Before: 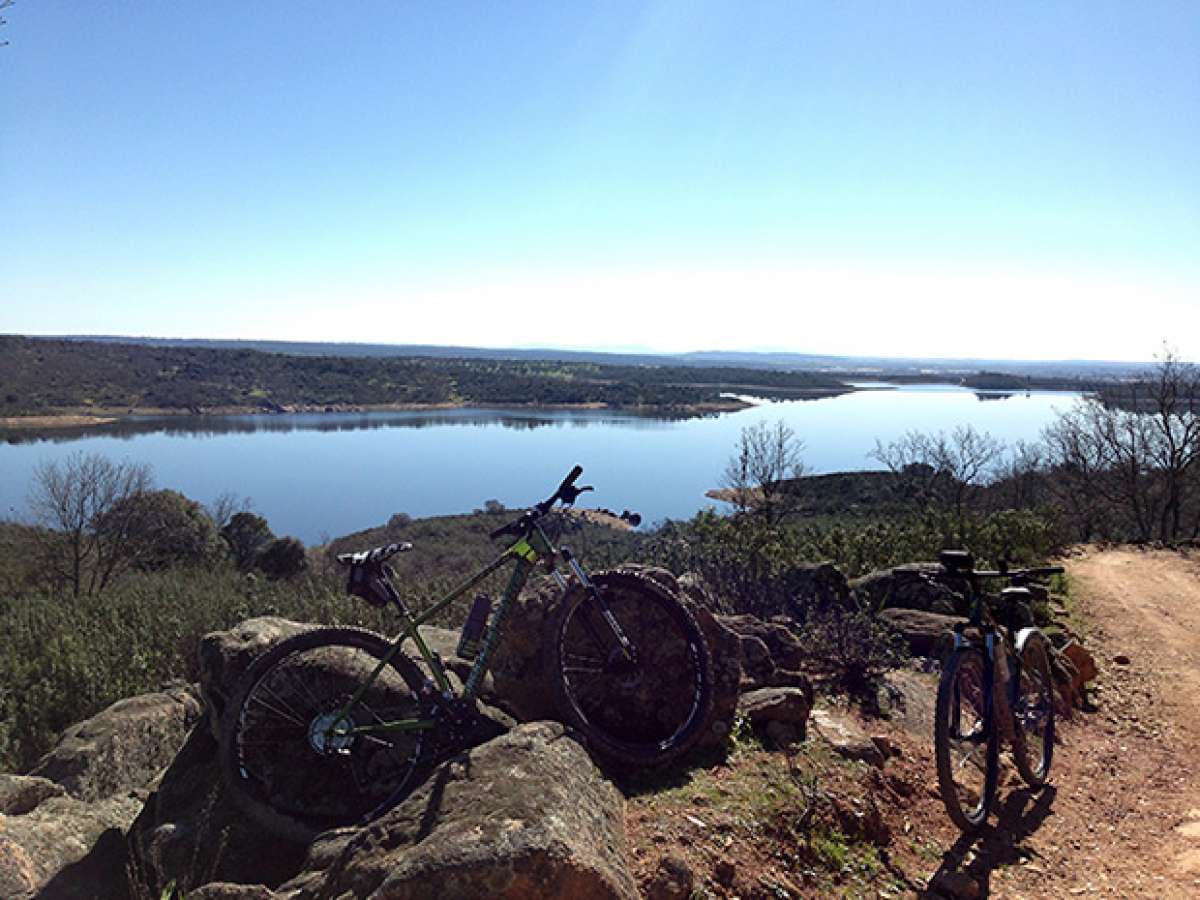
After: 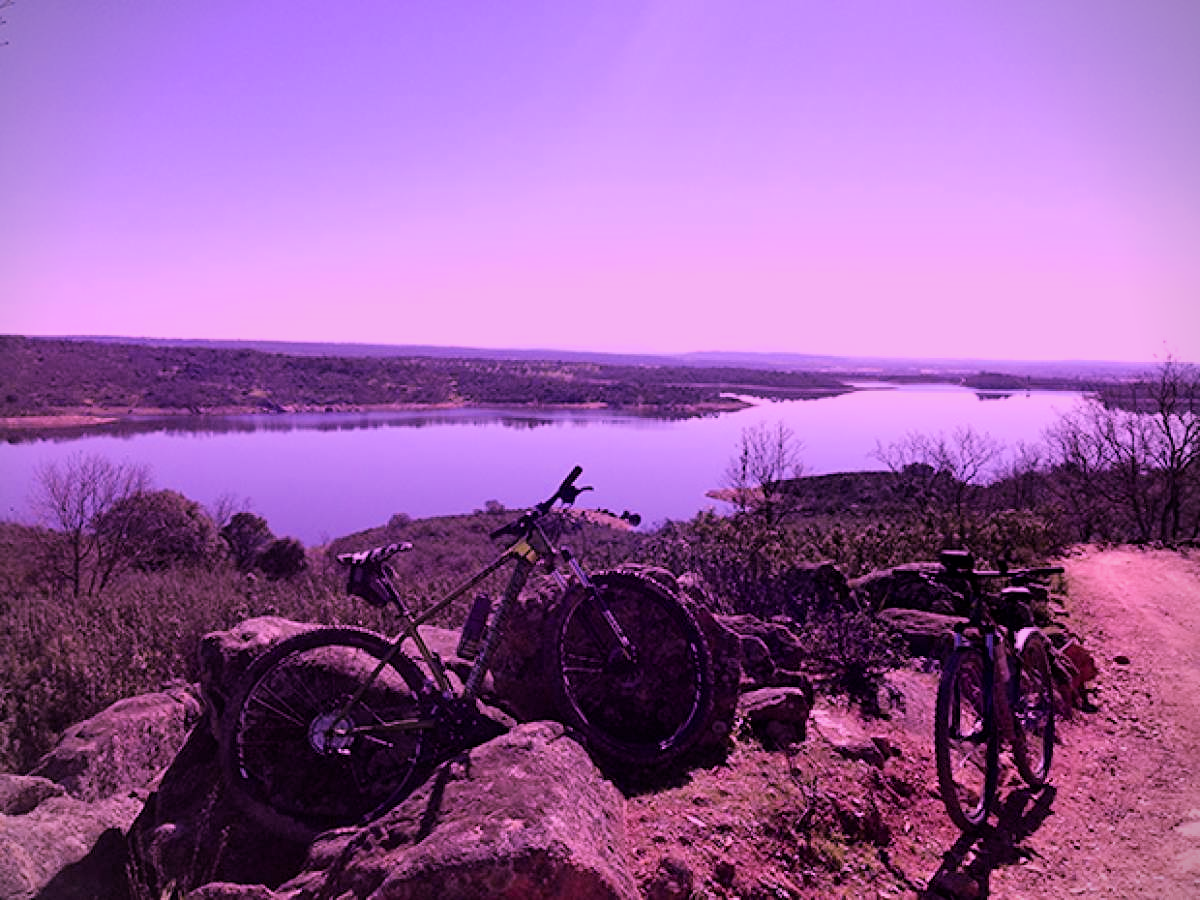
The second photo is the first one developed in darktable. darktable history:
color calibration: illuminant custom, x 0.261, y 0.521, temperature 7054.11 K
color correction: highlights a* -6.69, highlights b* 0.49
vignetting: fall-off start 92.6%, brightness -0.52, saturation -0.51, center (-0.012, 0)
filmic rgb: hardness 4.17
